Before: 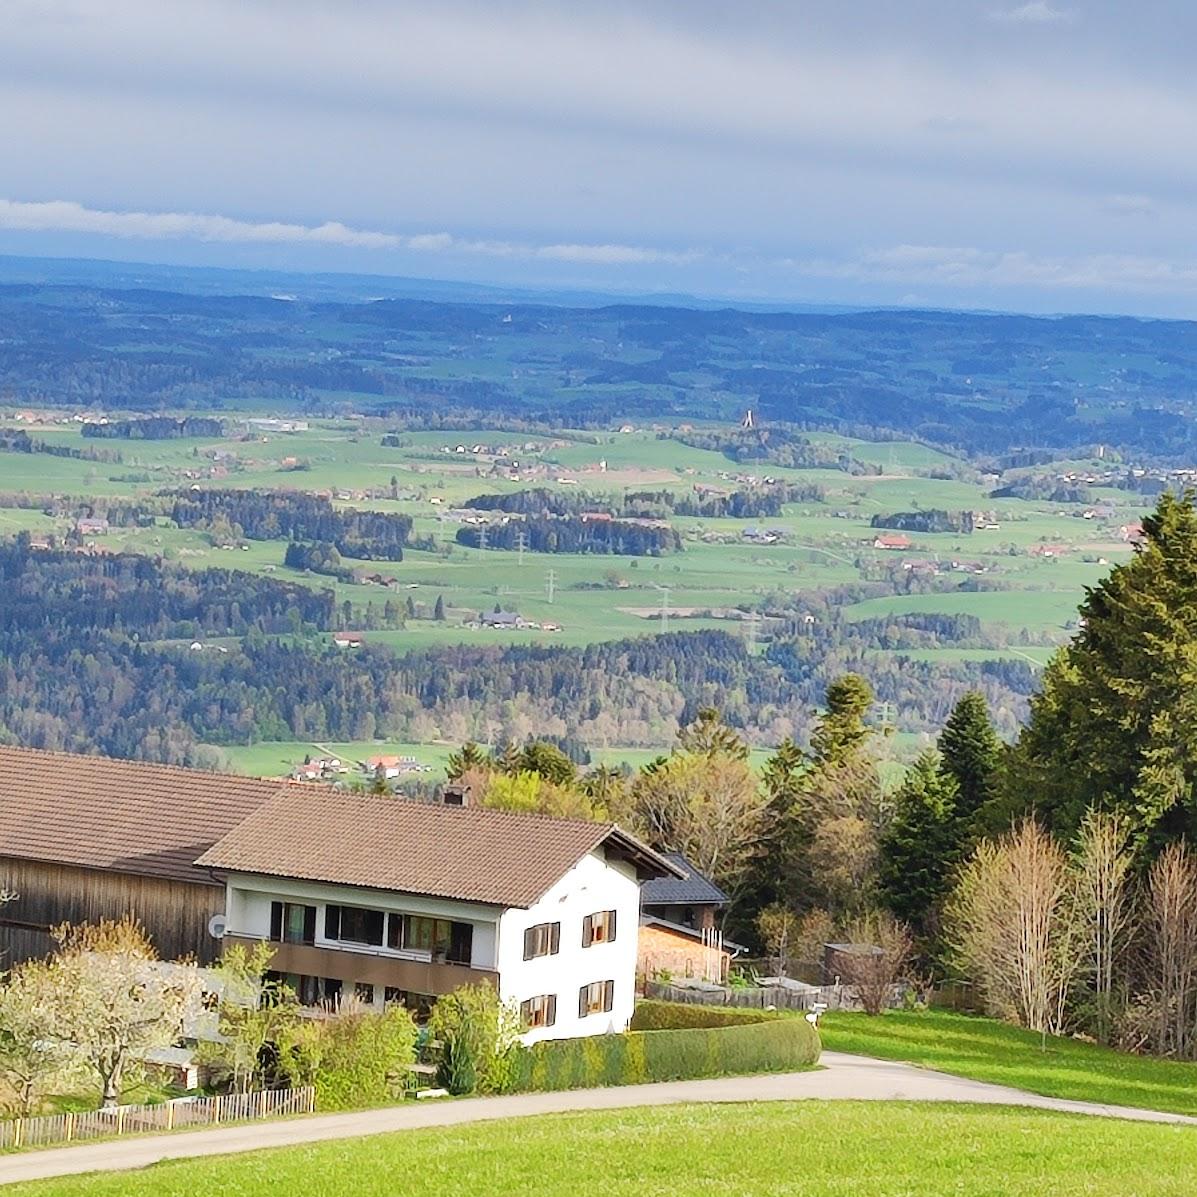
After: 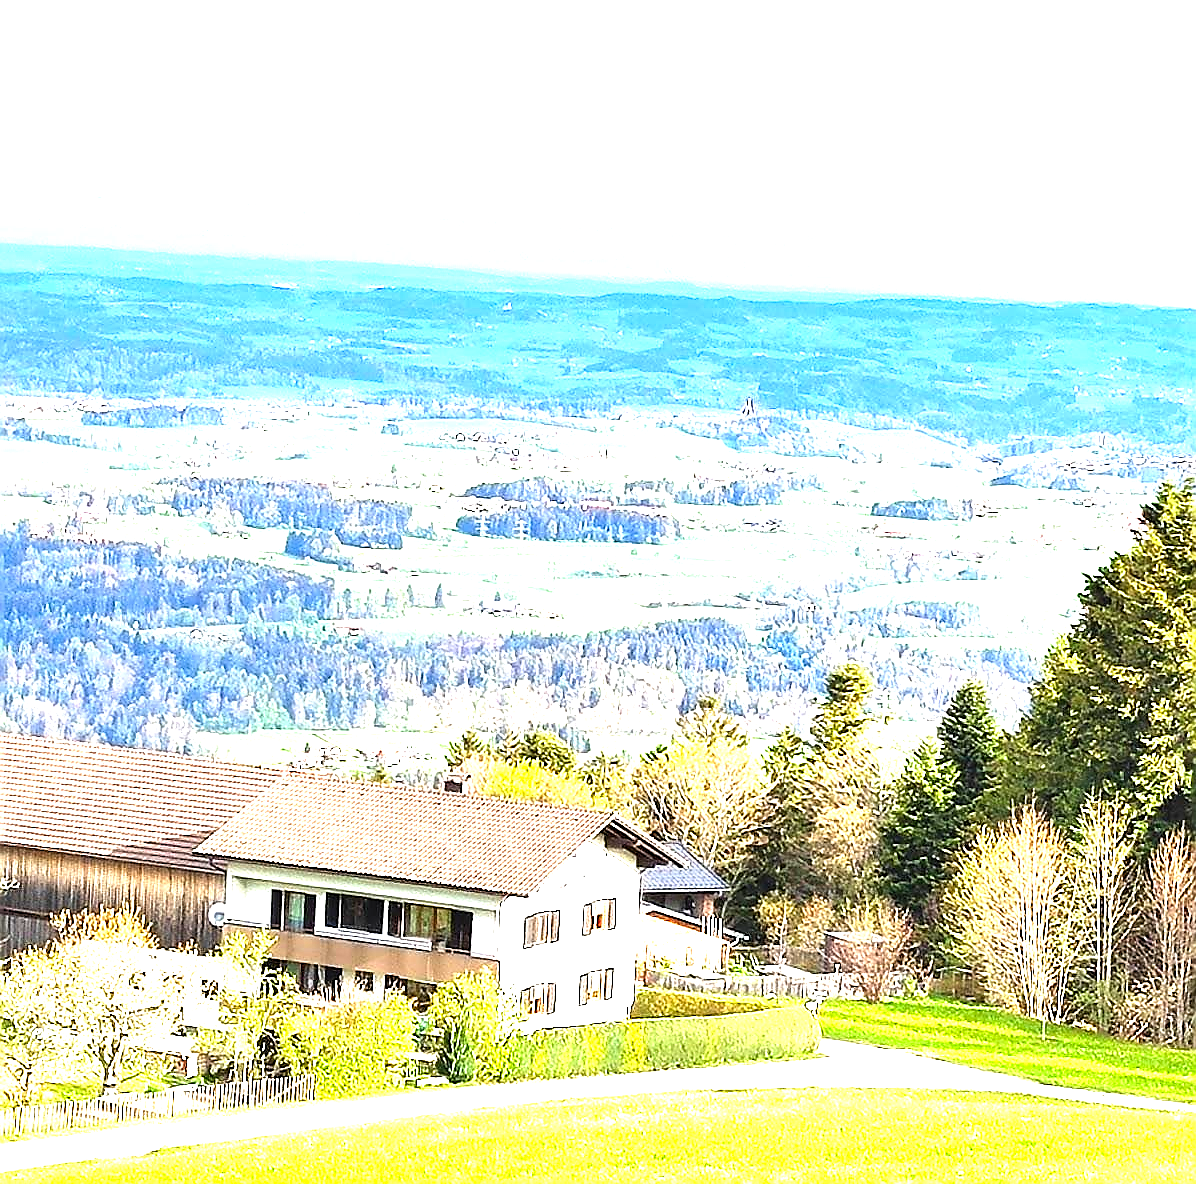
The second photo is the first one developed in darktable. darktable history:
crop: top 1.049%, right 0.001%
levels: levels [0, 0.281, 0.562]
sharpen: radius 1.4, amount 1.25, threshold 0.7
